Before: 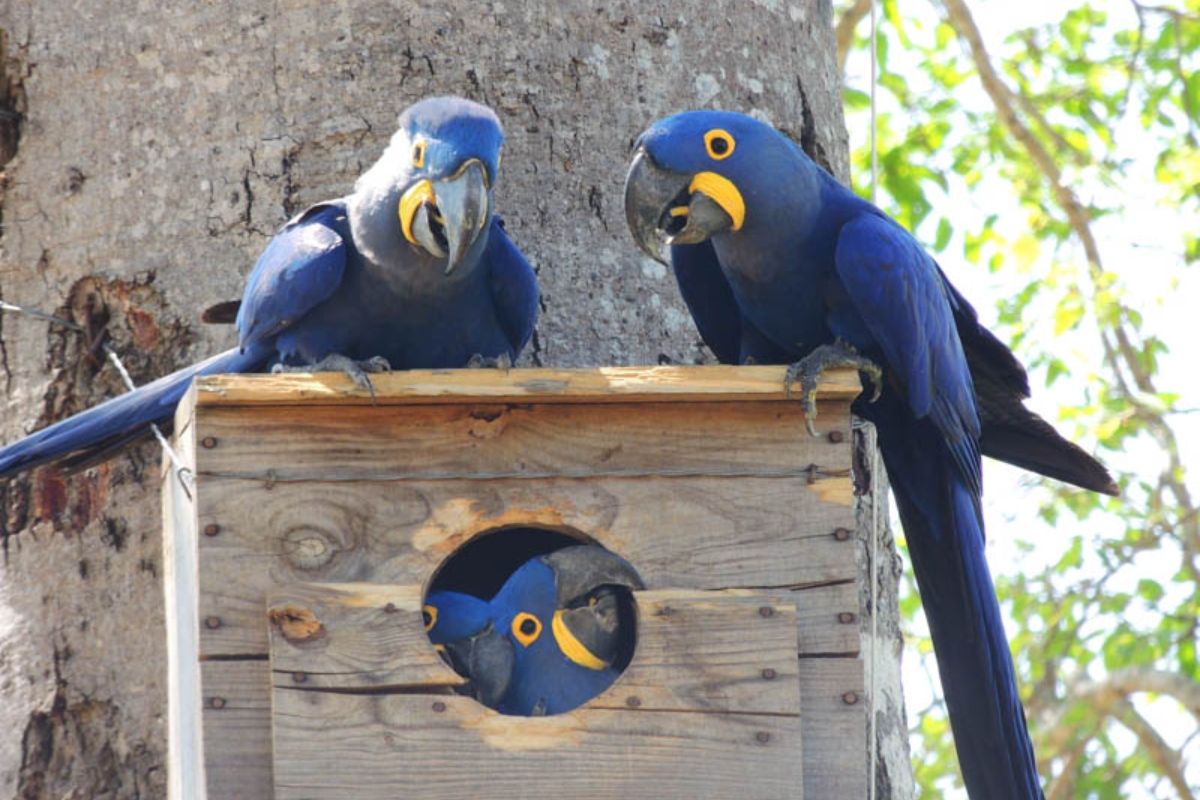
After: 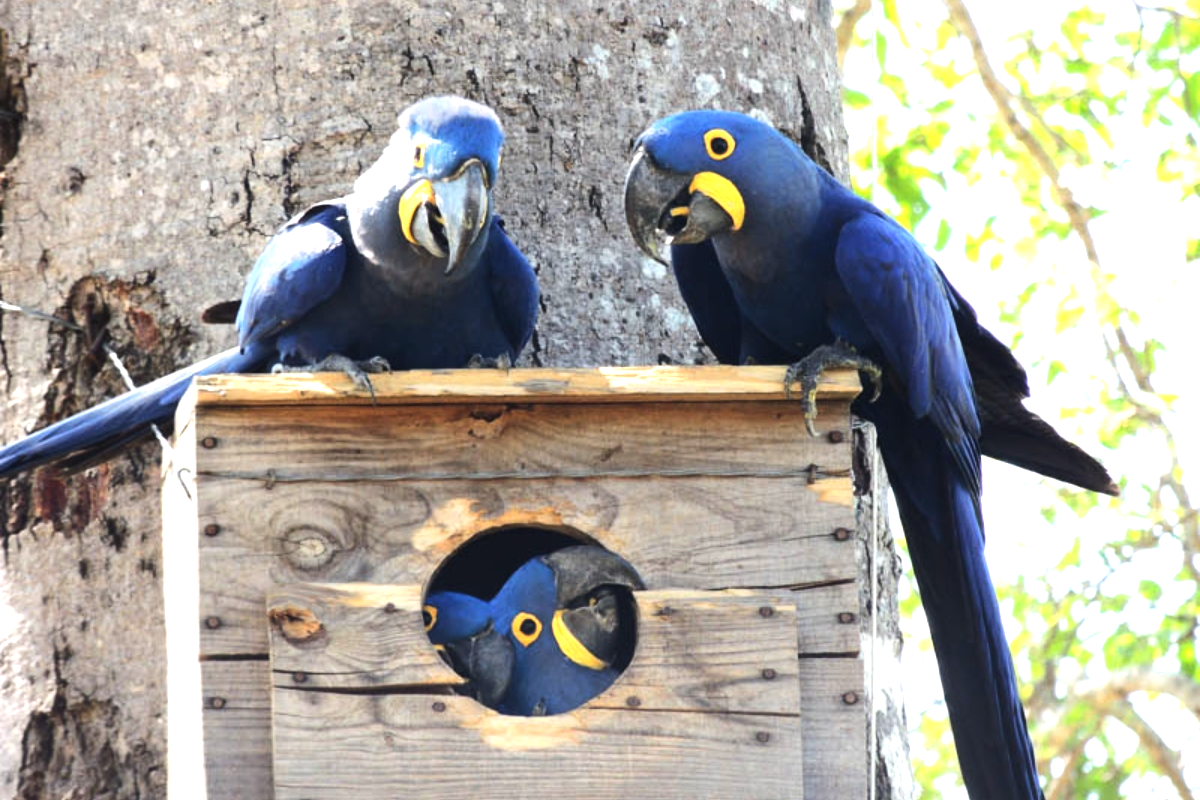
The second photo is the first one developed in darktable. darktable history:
tone equalizer: -8 EV -1.08 EV, -7 EV -1.03 EV, -6 EV -0.831 EV, -5 EV -0.563 EV, -3 EV 0.572 EV, -2 EV 0.846 EV, -1 EV 0.986 EV, +0 EV 1.08 EV, edges refinement/feathering 500, mask exposure compensation -1.57 EV, preserve details no
